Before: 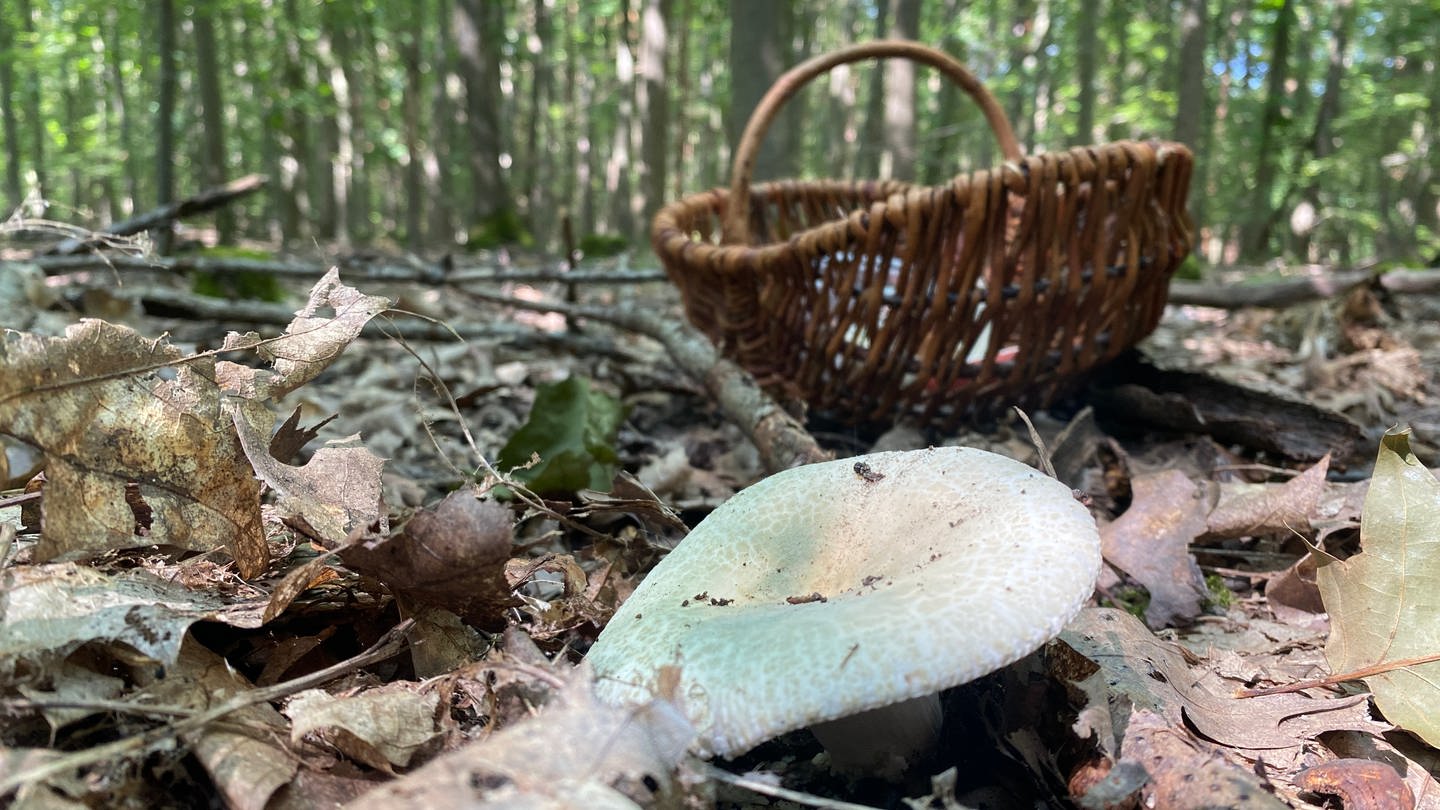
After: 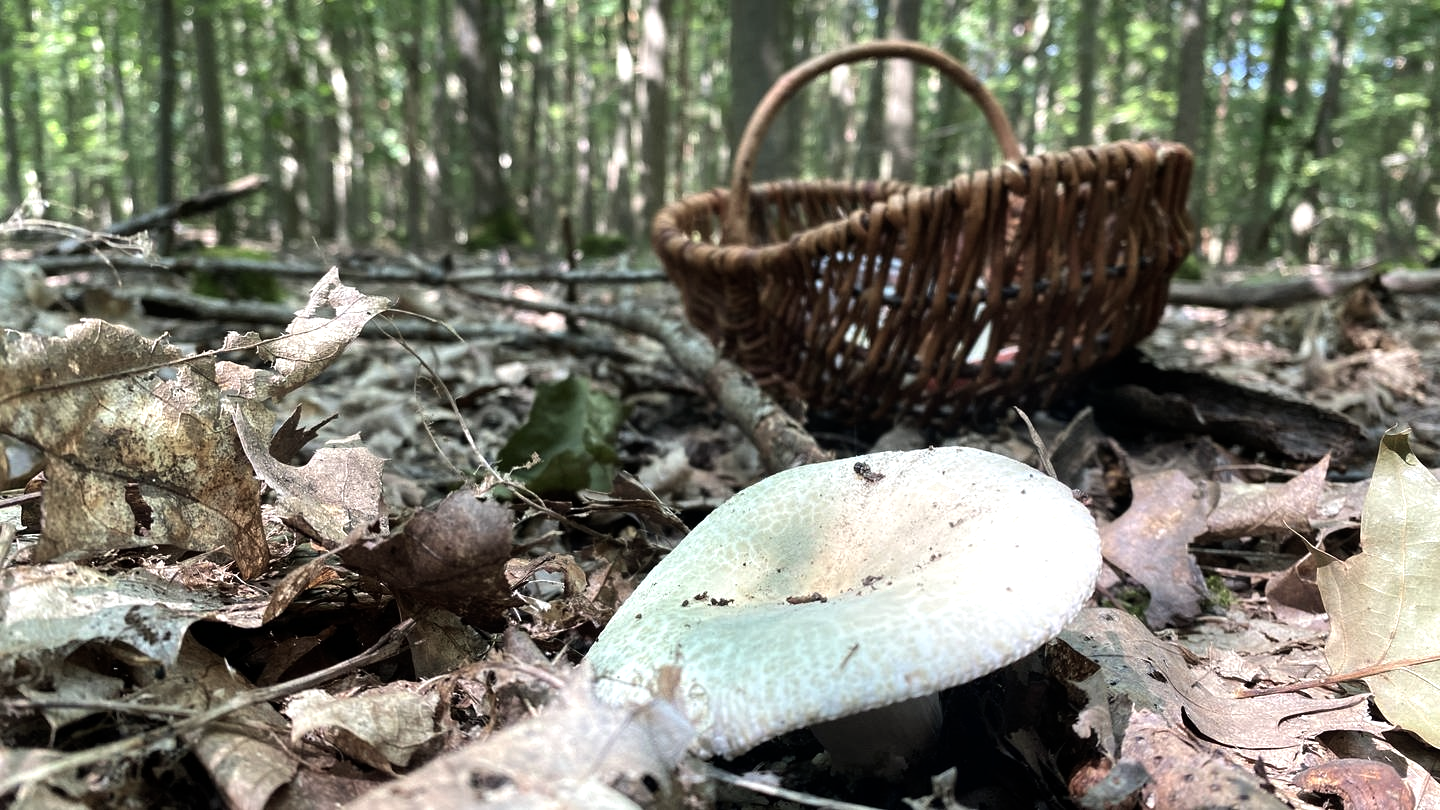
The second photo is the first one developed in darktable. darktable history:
color balance rgb: shadows lift › chroma 0.958%, shadows lift › hue 110.12°, perceptual saturation grading › global saturation -32.361%, global vibrance 25.067%, contrast 20.51%
